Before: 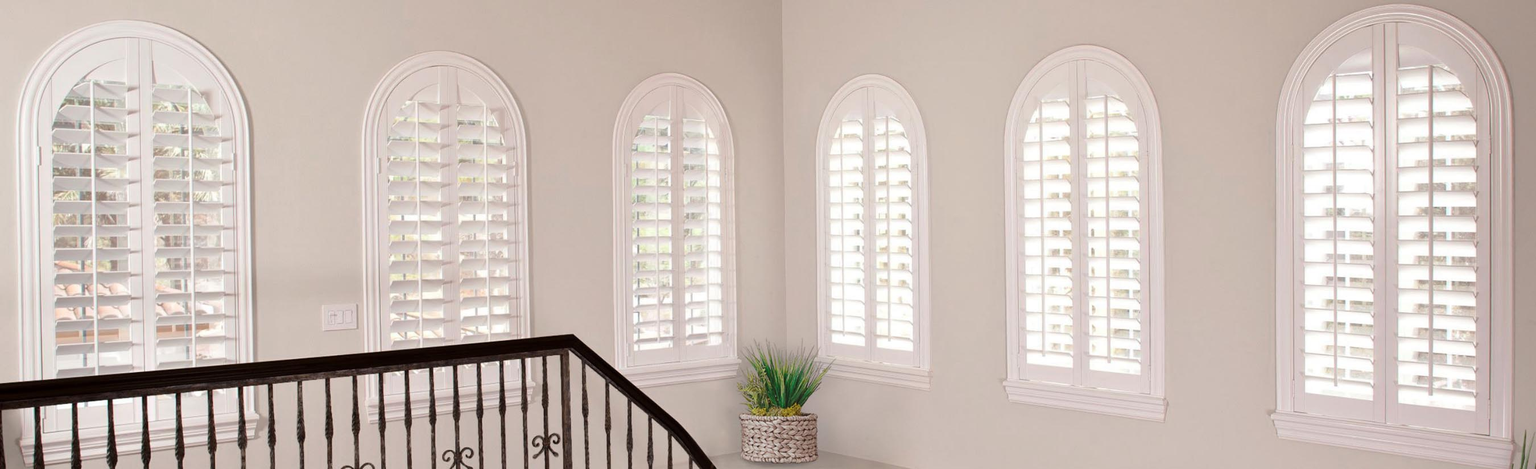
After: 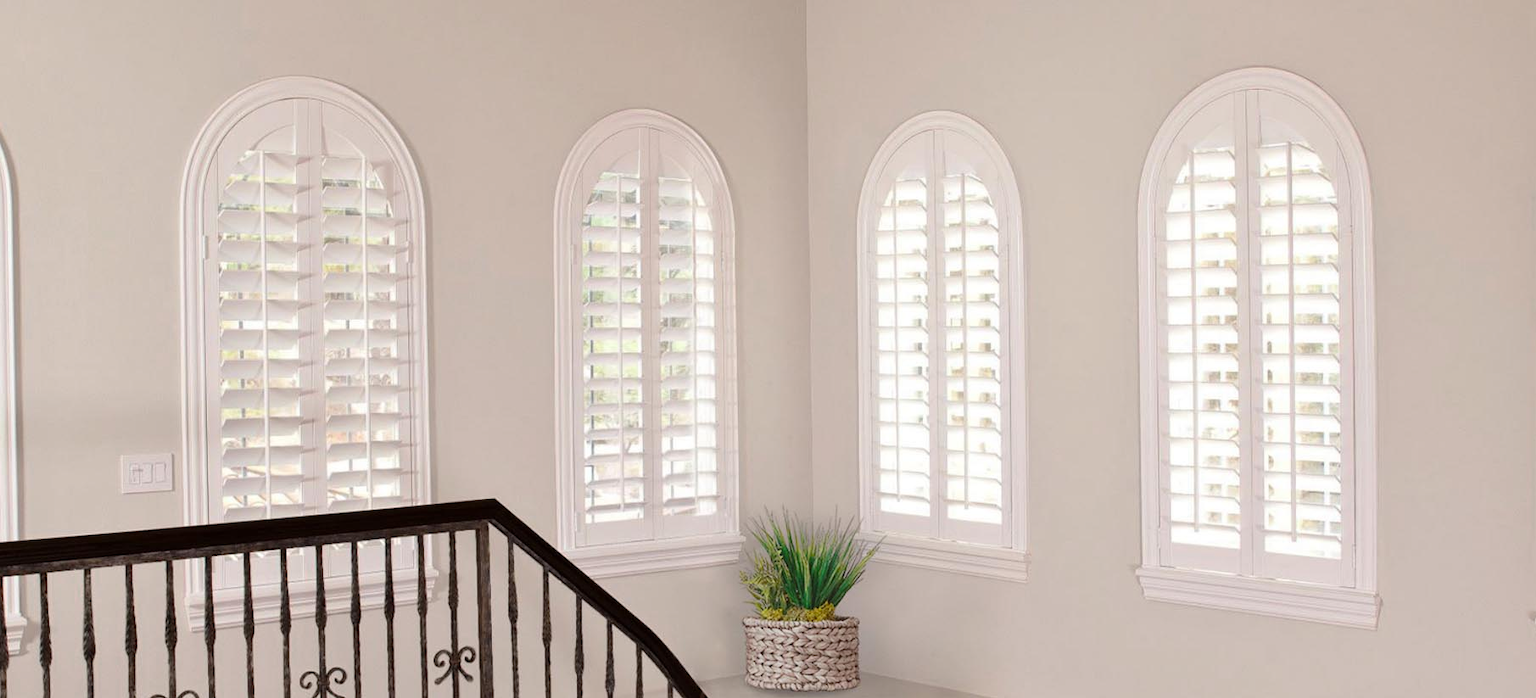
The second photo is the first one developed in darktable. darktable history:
crop and rotate: left 15.732%, right 17.178%
